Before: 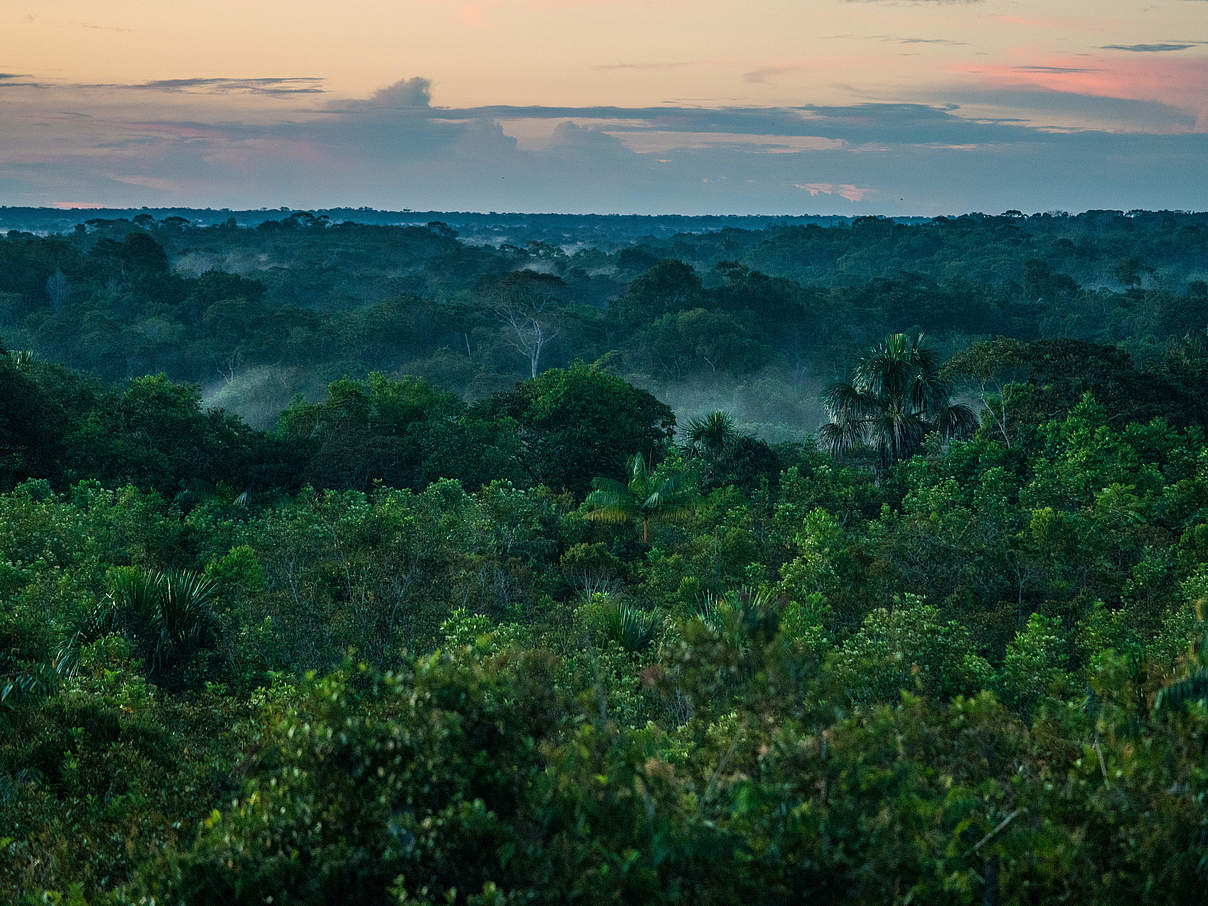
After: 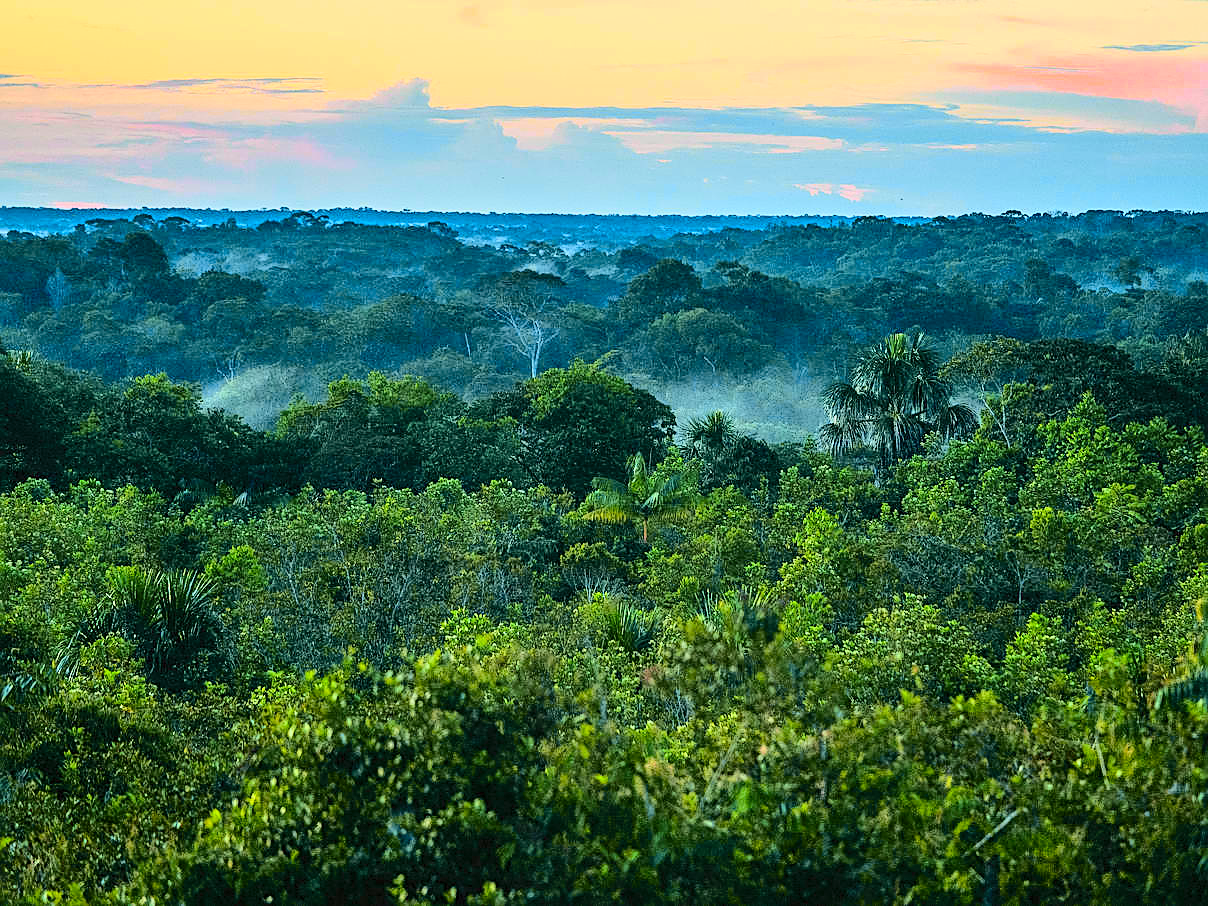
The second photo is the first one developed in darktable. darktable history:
sharpen: on, module defaults
tone curve: curves: ch0 [(0, 0) (0.131, 0.135) (0.288, 0.372) (0.451, 0.608) (0.612, 0.739) (0.736, 0.832) (1, 1)]; ch1 [(0, 0) (0.392, 0.398) (0.487, 0.471) (0.496, 0.493) (0.519, 0.531) (0.557, 0.591) (0.581, 0.639) (0.622, 0.711) (1, 1)]; ch2 [(0, 0) (0.388, 0.344) (0.438, 0.425) (0.476, 0.482) (0.502, 0.508) (0.524, 0.531) (0.538, 0.58) (0.58, 0.621) (0.613, 0.679) (0.655, 0.738) (1, 1)], color space Lab, independent channels, preserve colors none
contrast brightness saturation: contrast 0.24, brightness 0.26, saturation 0.39
